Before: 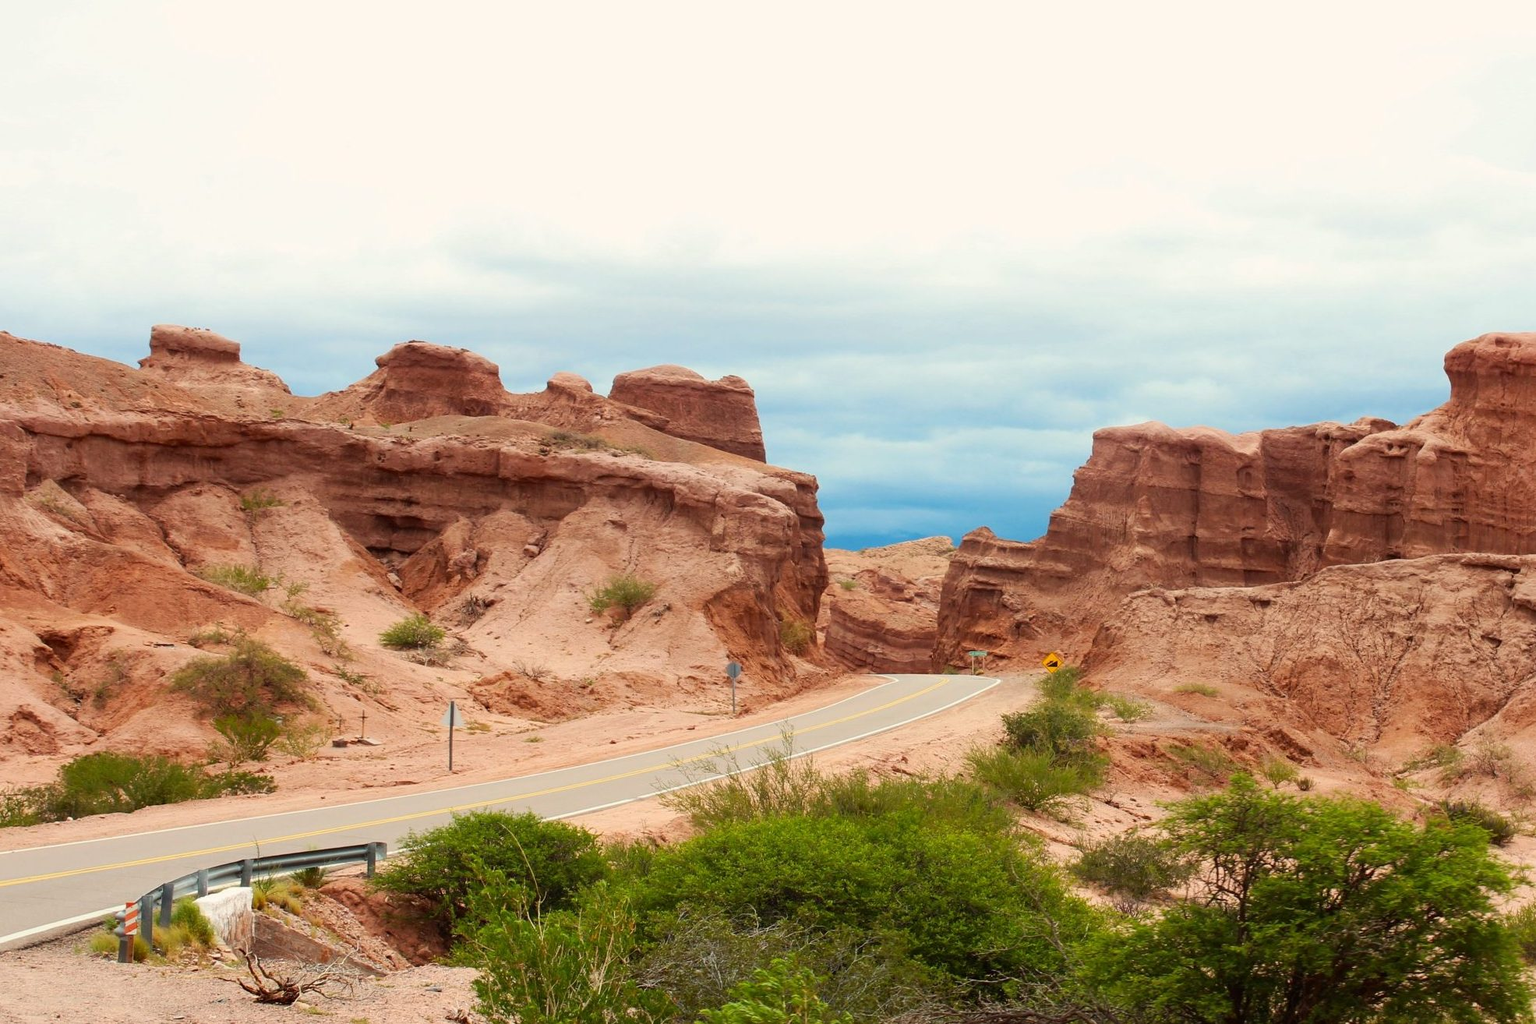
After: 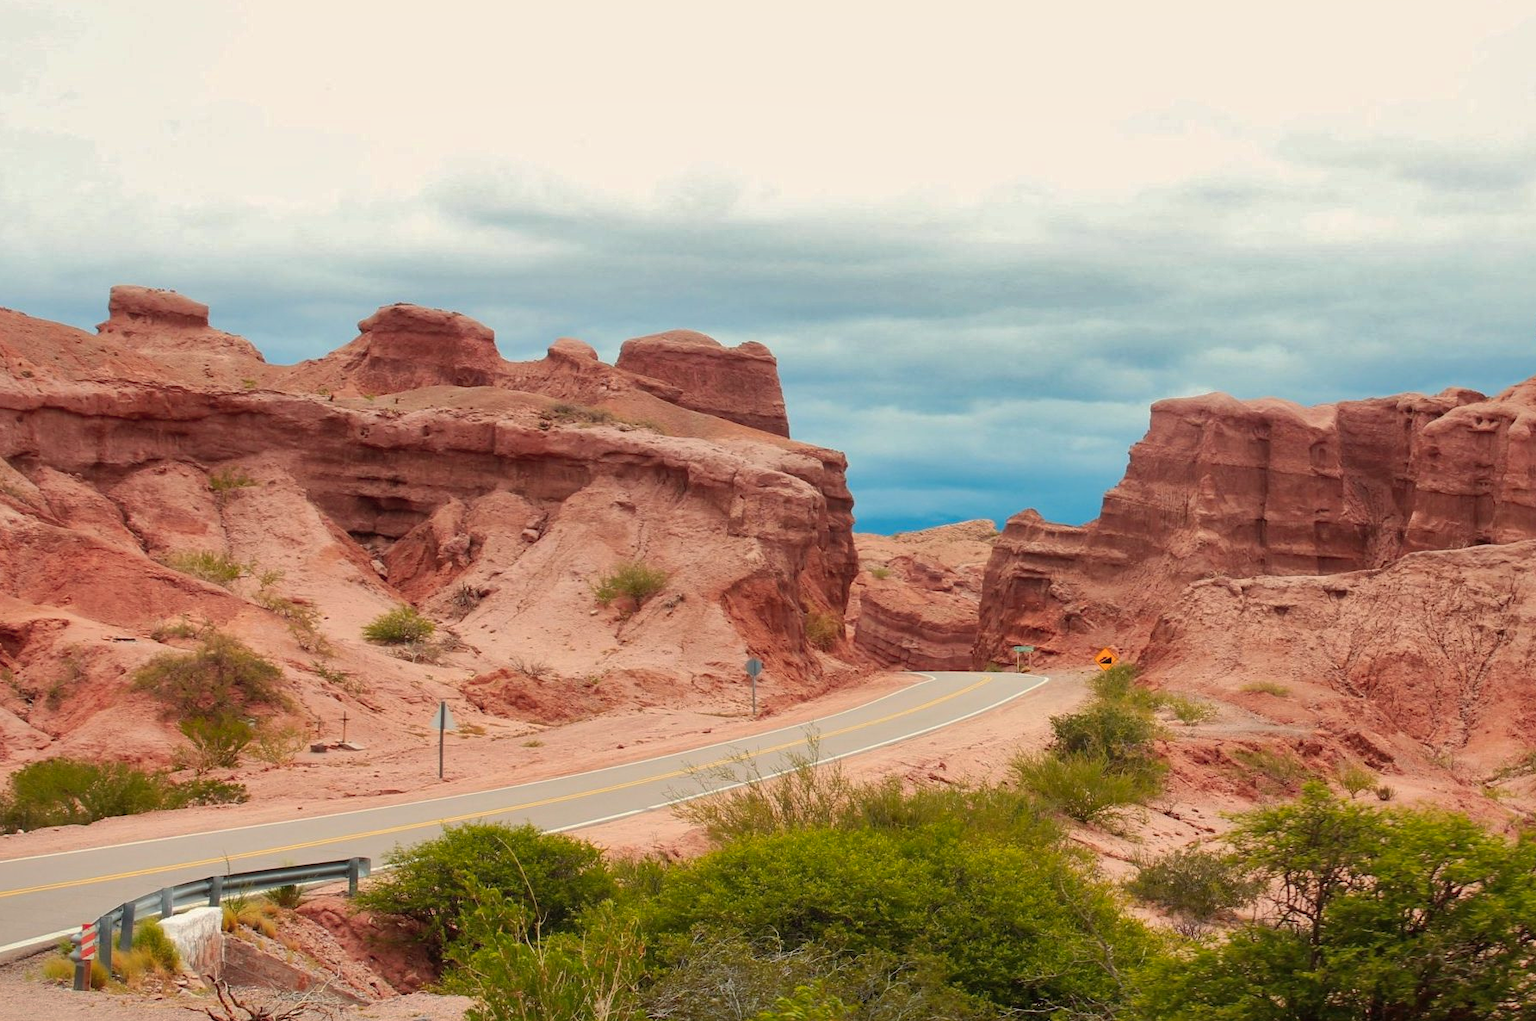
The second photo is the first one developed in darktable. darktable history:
crop: left 3.357%, top 6.493%, right 6.104%, bottom 3.246%
color zones: curves: ch1 [(0.309, 0.524) (0.41, 0.329) (0.508, 0.509)]; ch2 [(0.25, 0.457) (0.75, 0.5)]
shadows and highlights: shadows 39.45, highlights -59.94
color correction: highlights b* 0.034, saturation 0.989
